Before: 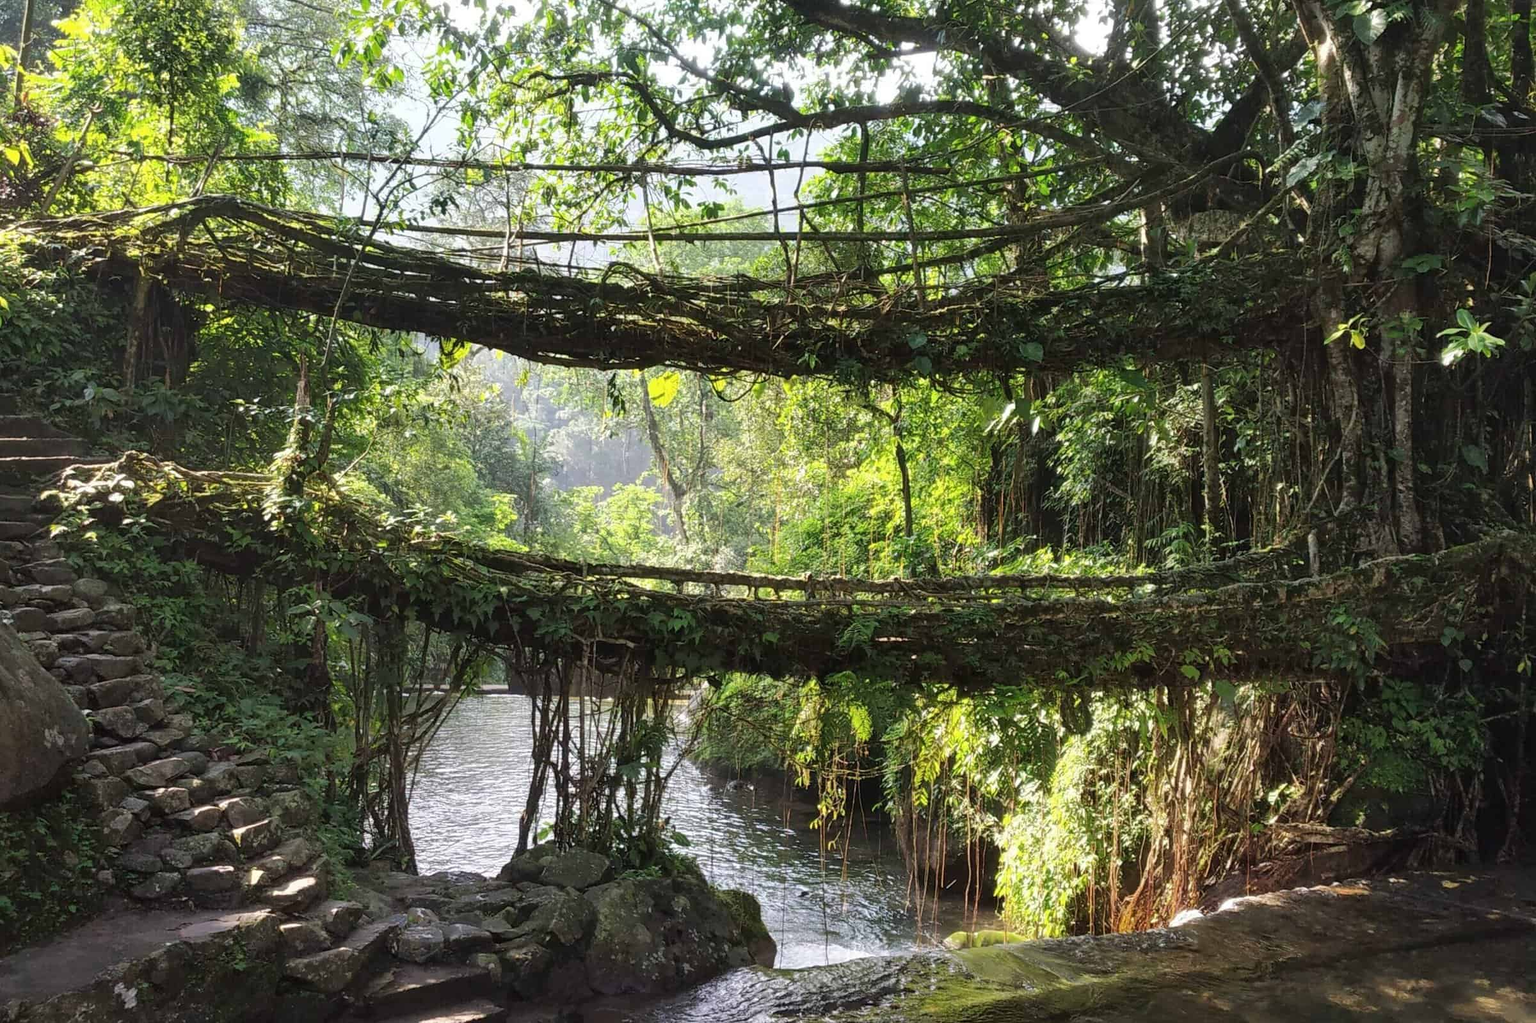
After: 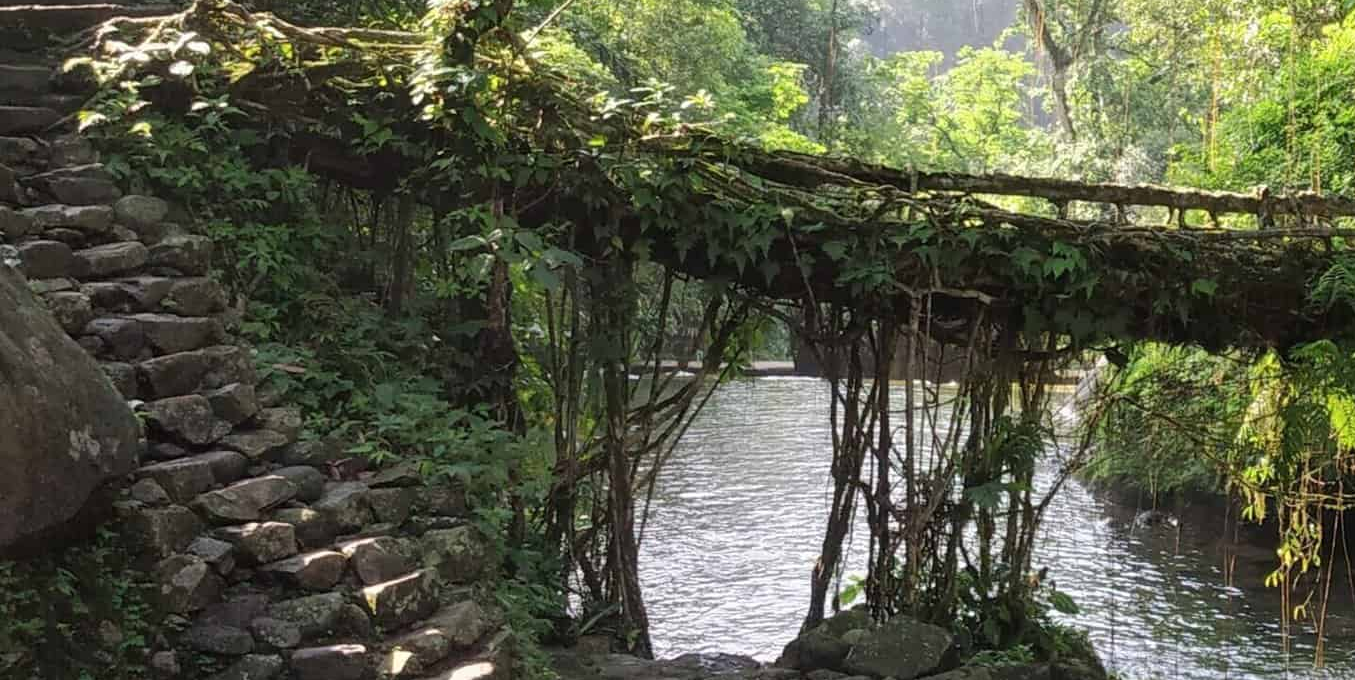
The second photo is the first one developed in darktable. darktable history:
crop: top 44.402%, right 43.517%, bottom 13.042%
